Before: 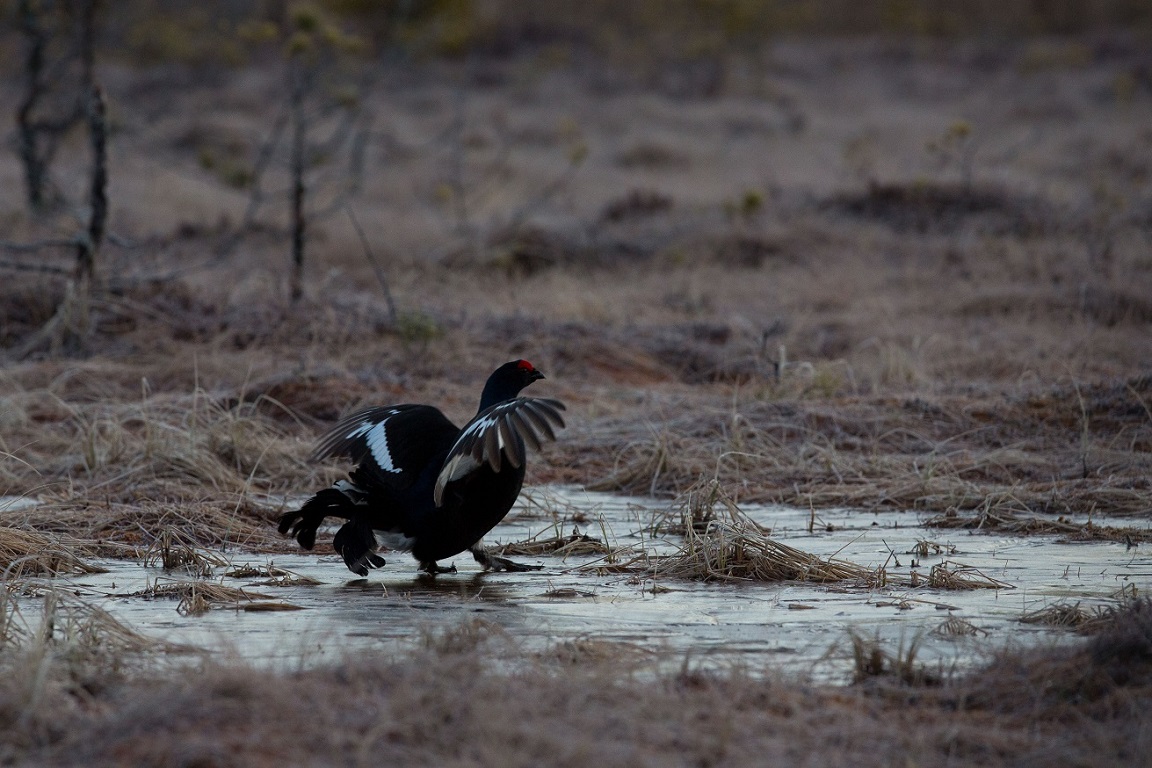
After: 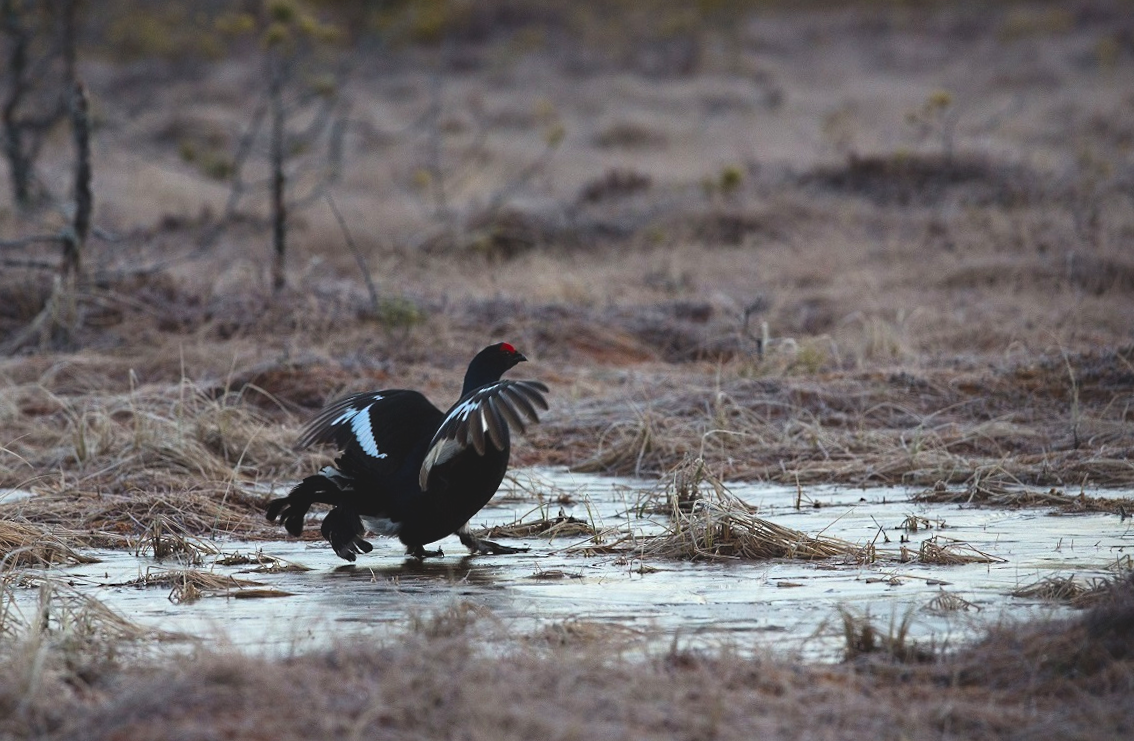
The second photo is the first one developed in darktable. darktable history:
exposure: black level correction -0.008, exposure 0.067 EV, compensate highlight preservation false
vibrance: vibrance 95.34%
crop: bottom 0.071%
contrast brightness saturation: contrast 0.2, brightness 0.15, saturation 0.14
rotate and perspective: rotation -1.32°, lens shift (horizontal) -0.031, crop left 0.015, crop right 0.985, crop top 0.047, crop bottom 0.982
sharpen: radius 5.325, amount 0.312, threshold 26.433
levels: levels [0, 0.474, 0.947]
